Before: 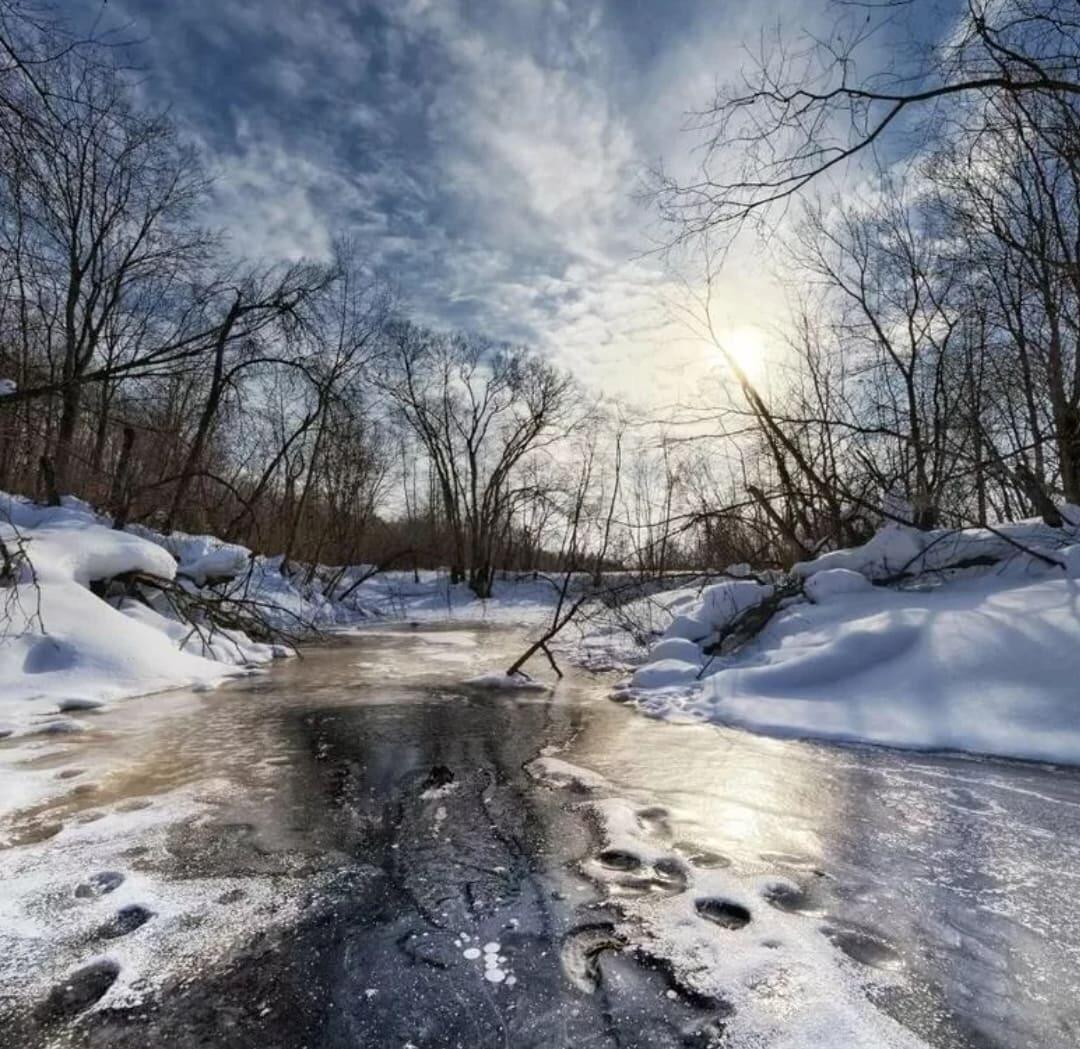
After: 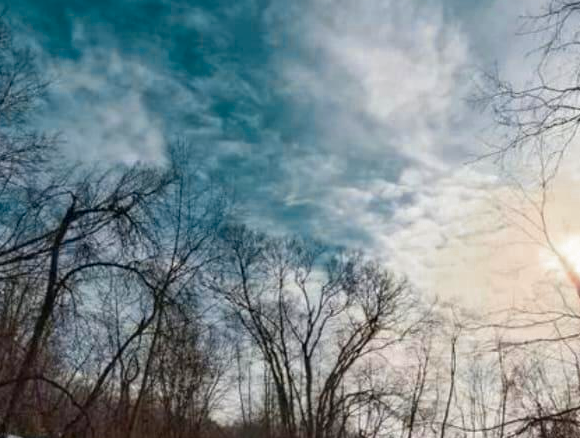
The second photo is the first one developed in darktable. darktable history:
color zones: curves: ch0 [(0.826, 0.353)]; ch1 [(0.242, 0.647) (0.889, 0.342)]; ch2 [(0.246, 0.089) (0.969, 0.068)]
crop: left 15.345%, top 9.195%, right 30.937%, bottom 49.046%
